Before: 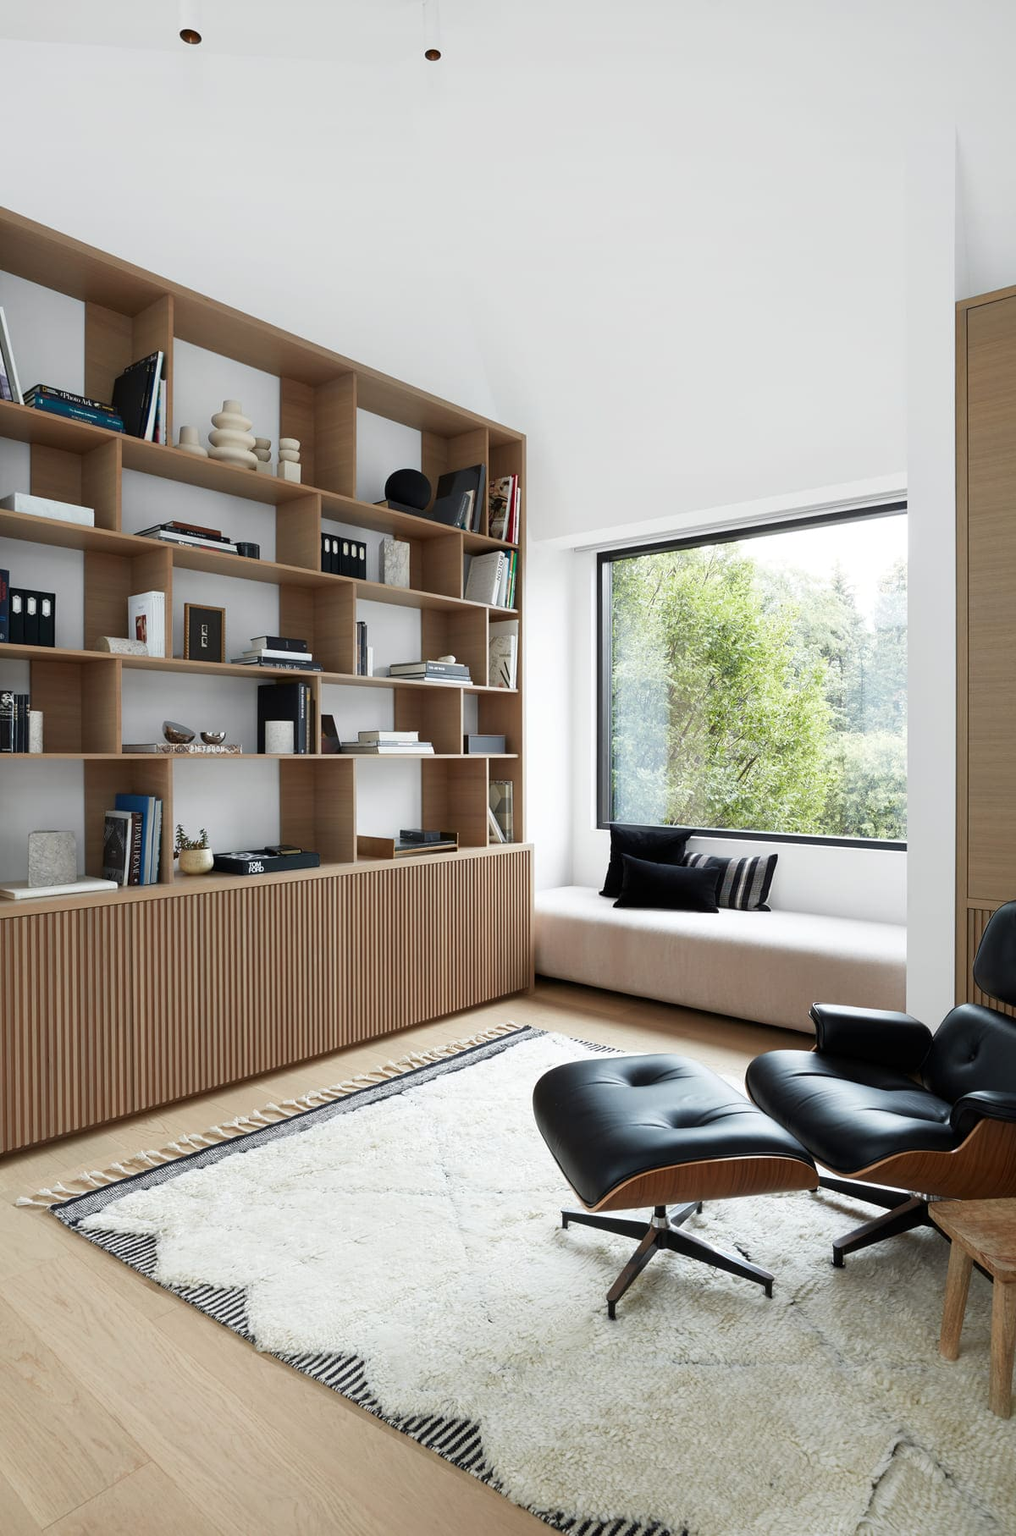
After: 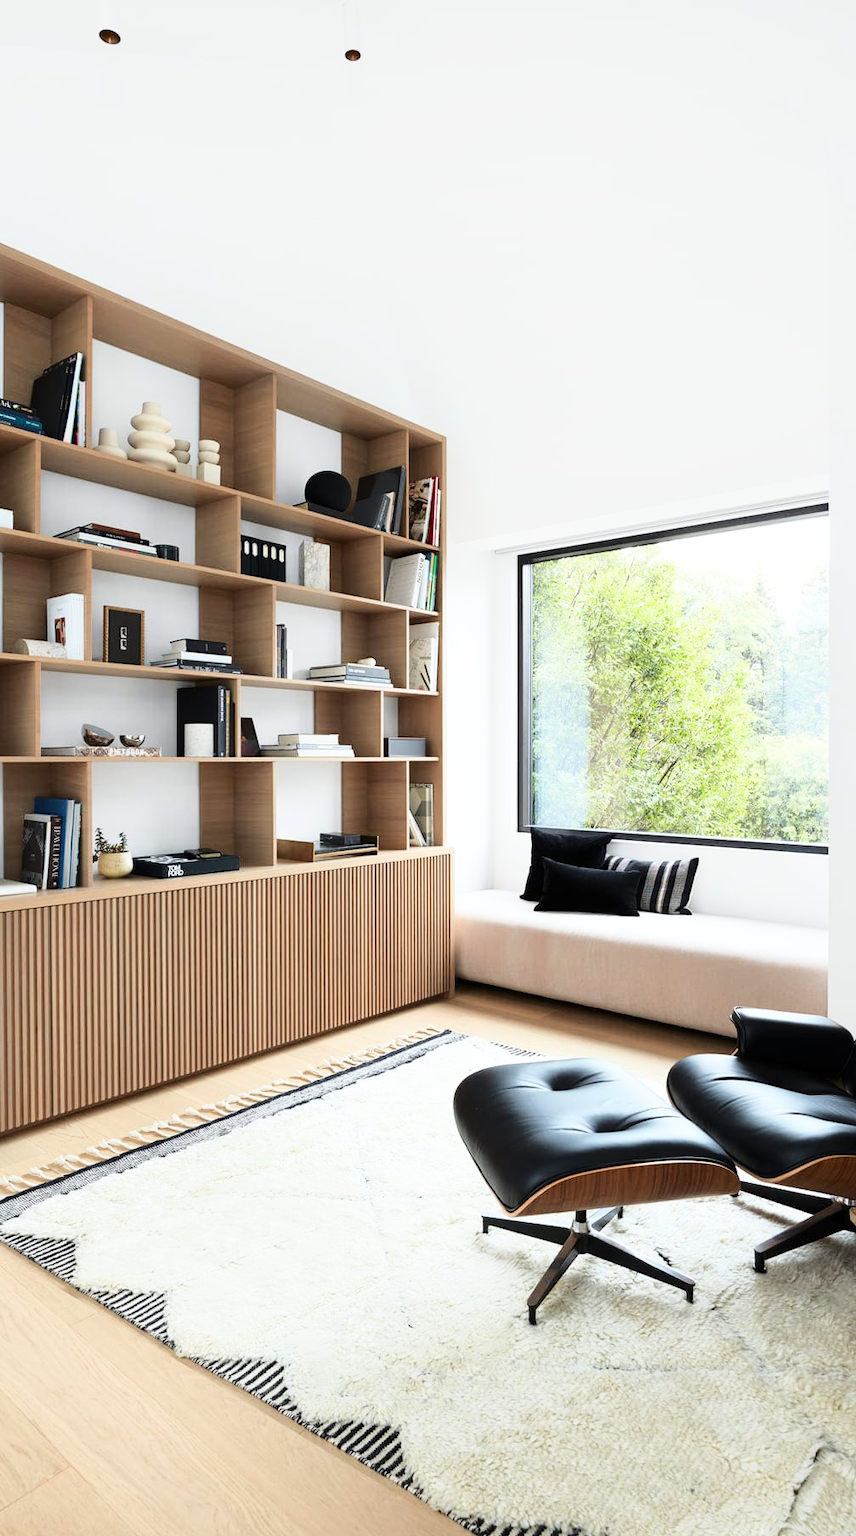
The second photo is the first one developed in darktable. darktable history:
base curve: curves: ch0 [(0, 0) (0.028, 0.03) (0.121, 0.232) (0.46, 0.748) (0.859, 0.968) (1, 1)]
crop: left 8.026%, right 7.374%
